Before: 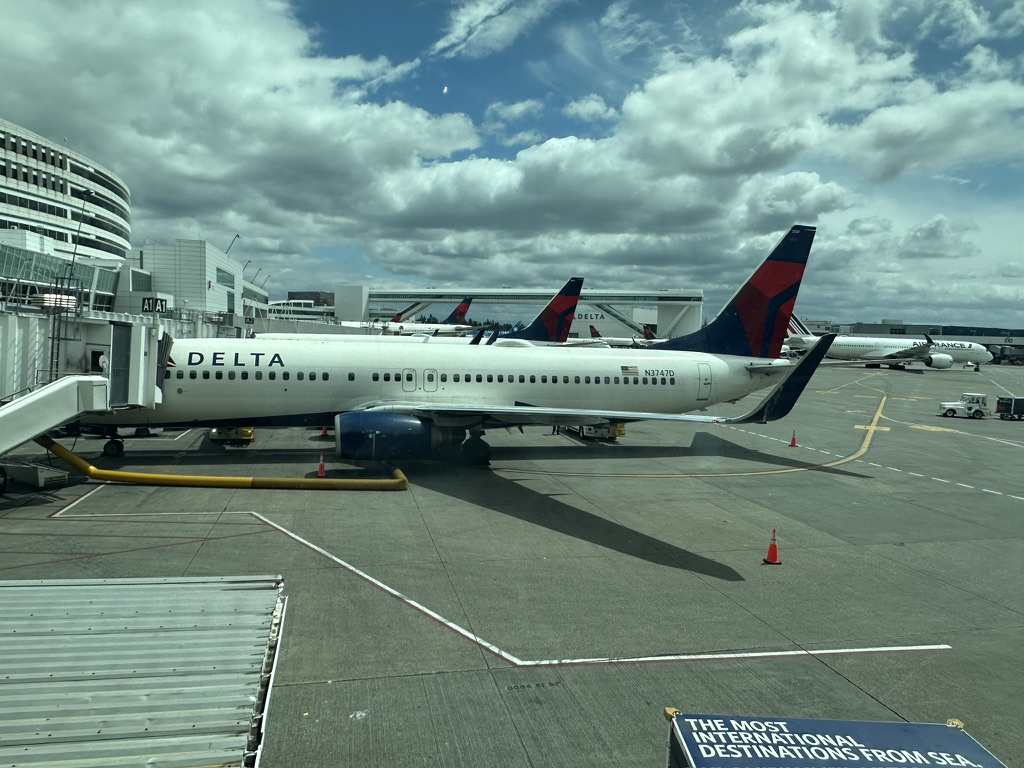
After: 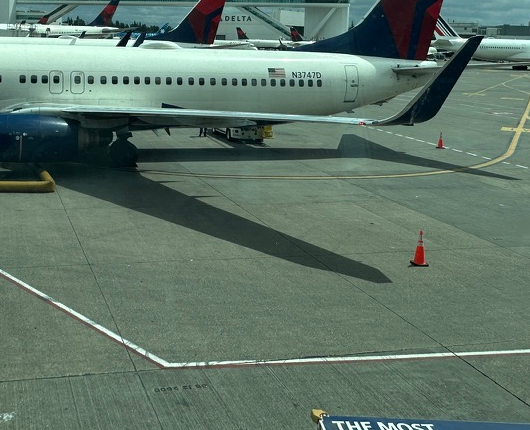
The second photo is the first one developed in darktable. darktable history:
contrast brightness saturation: saturation -0.05
crop: left 34.479%, top 38.822%, right 13.718%, bottom 5.172%
